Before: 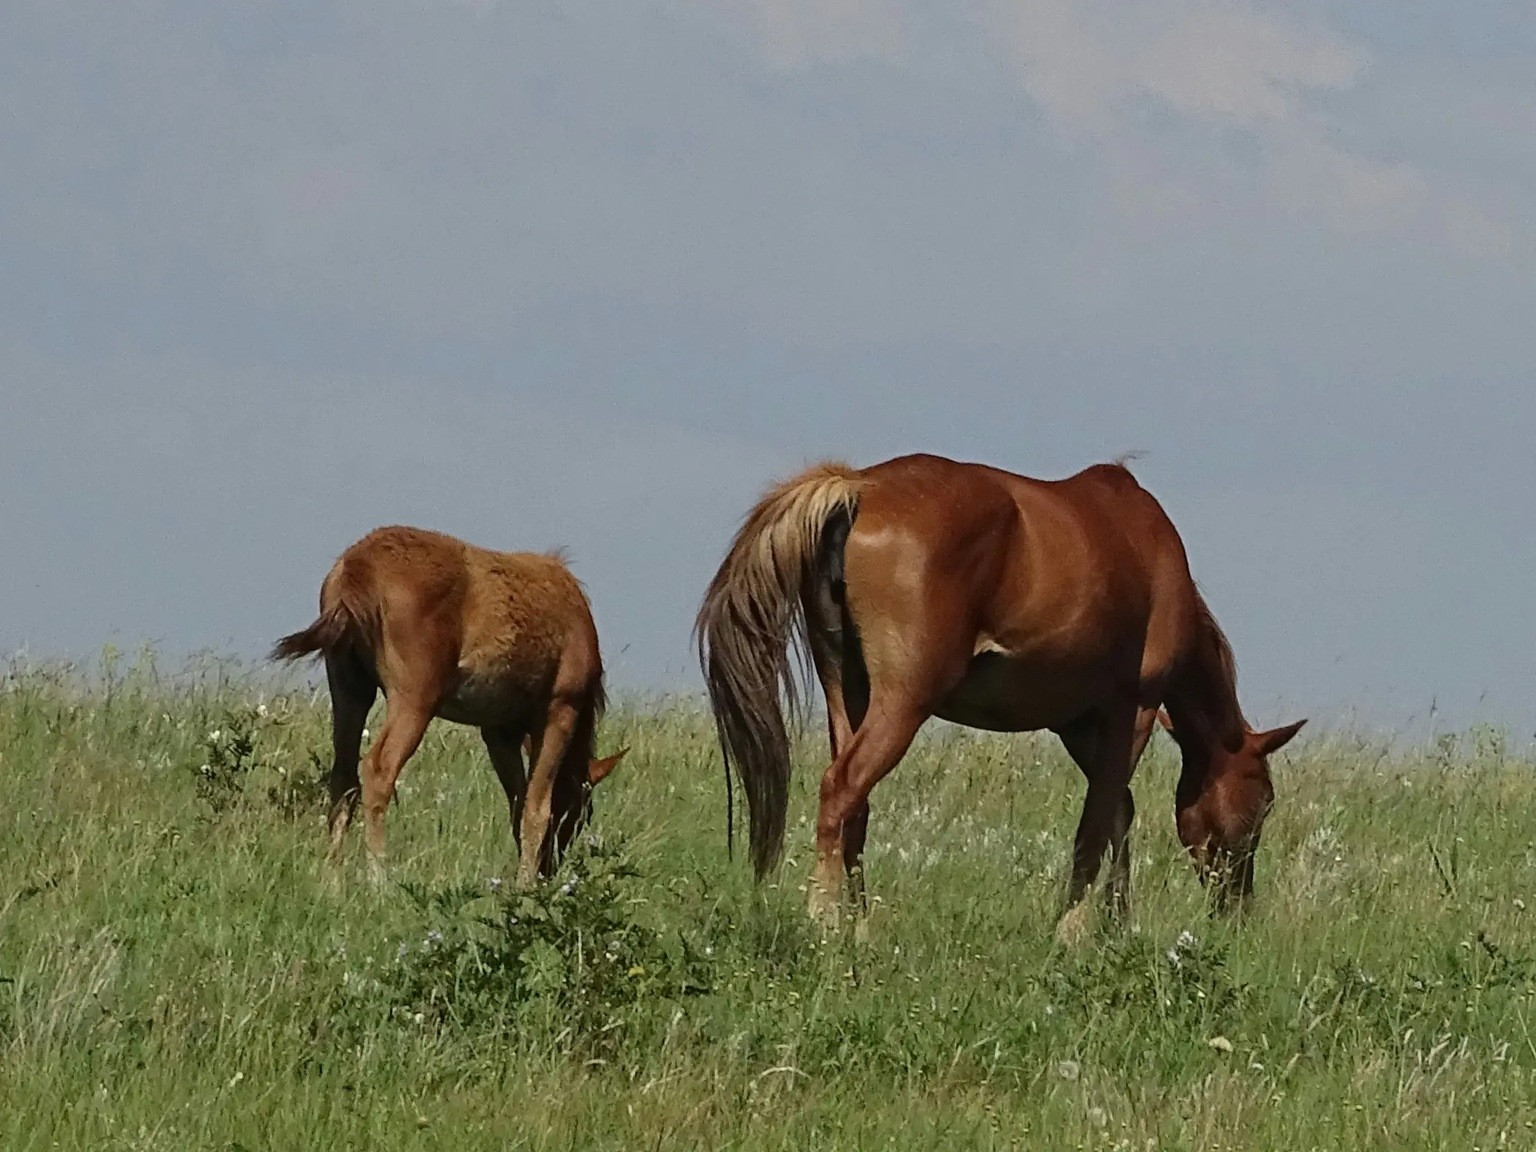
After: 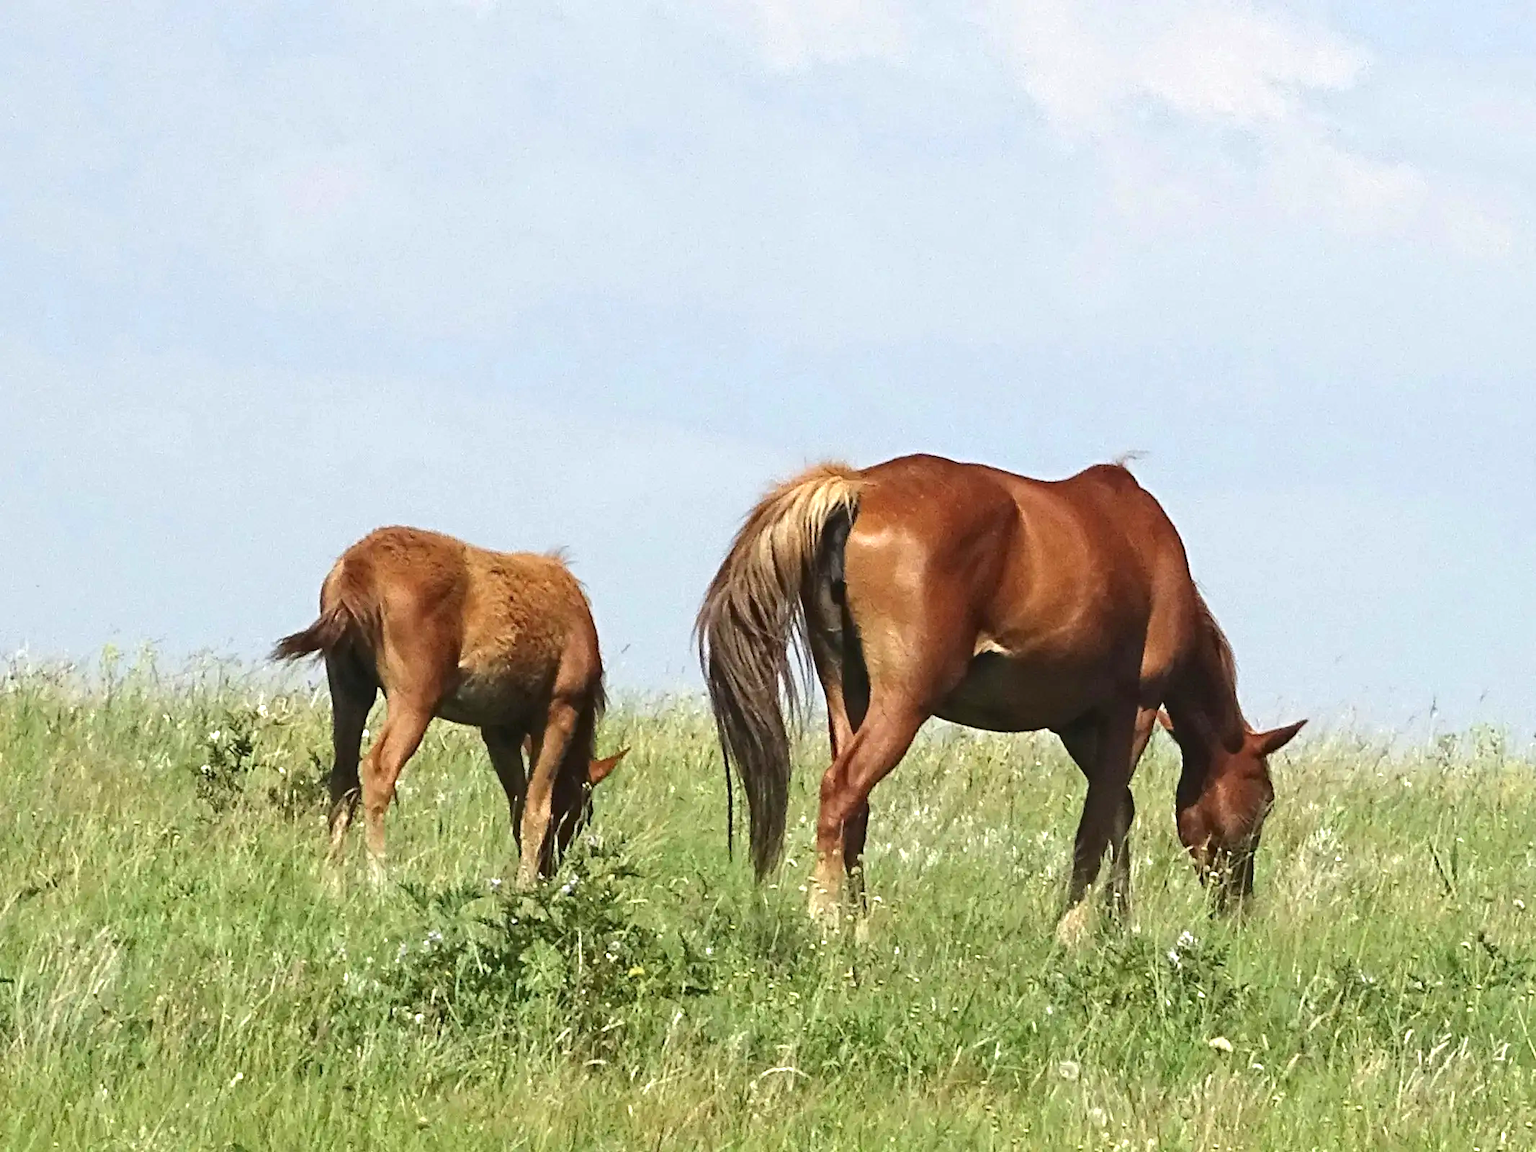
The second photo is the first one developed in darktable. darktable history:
exposure: black level correction 0, exposure 1.291 EV, compensate highlight preservation false
